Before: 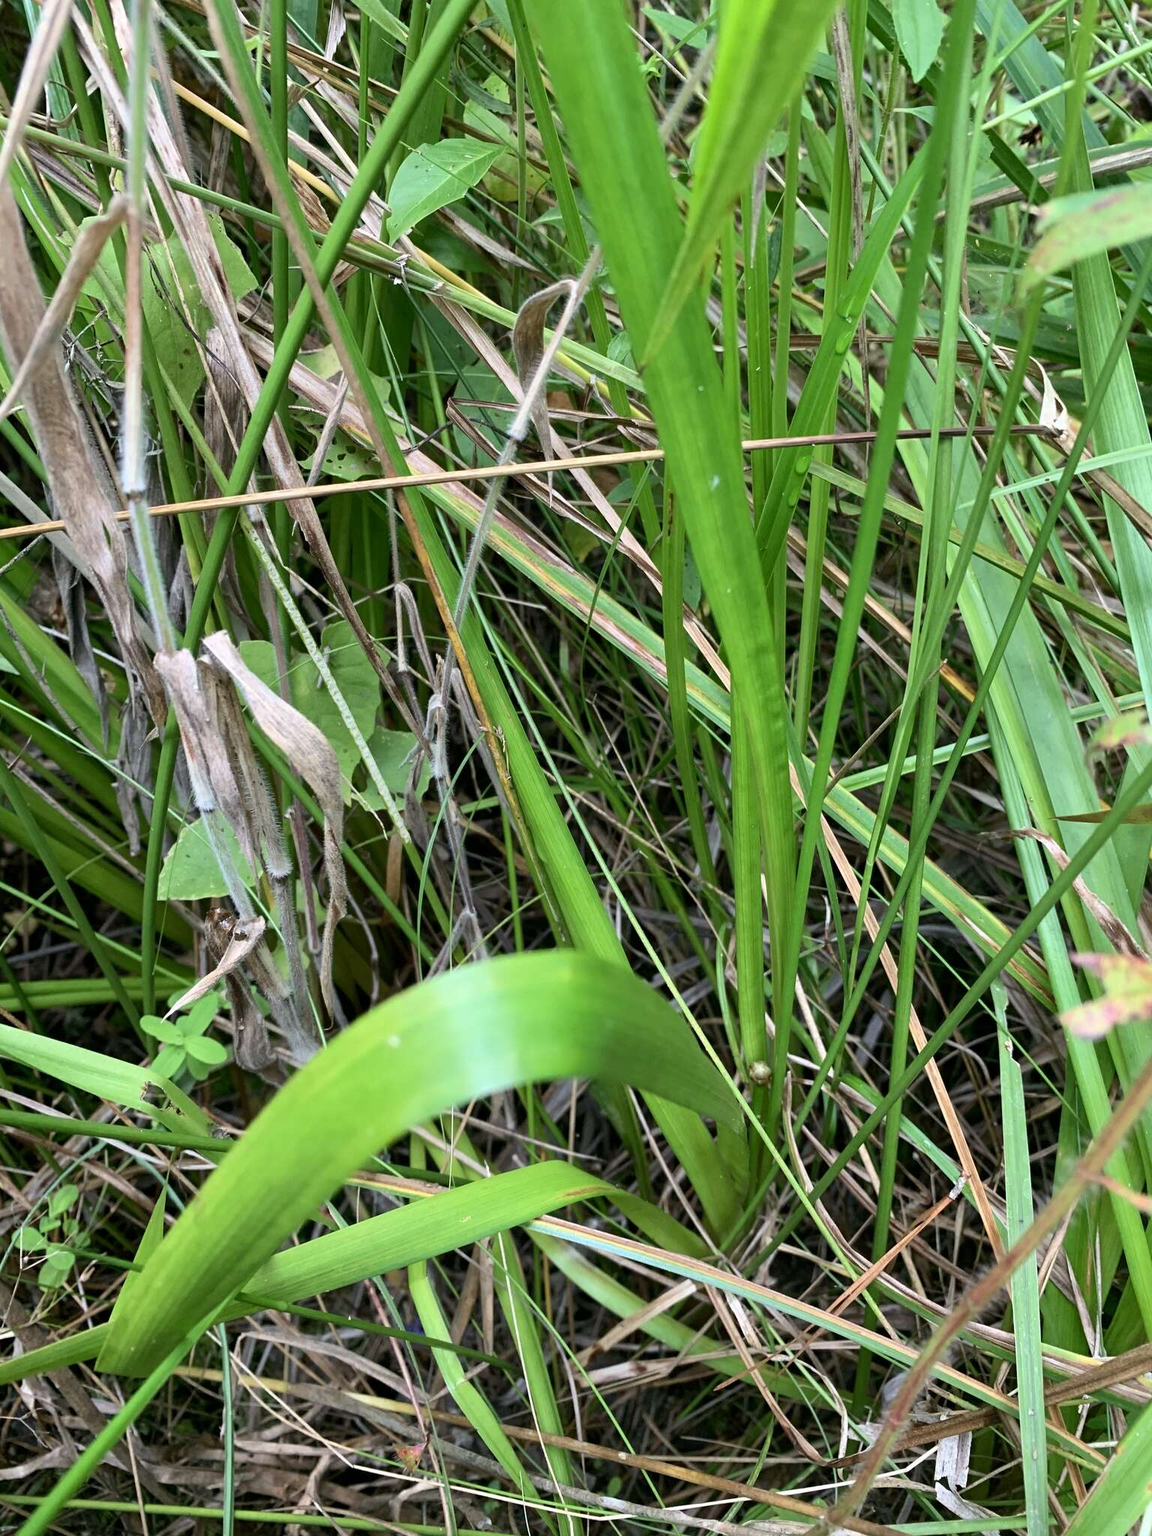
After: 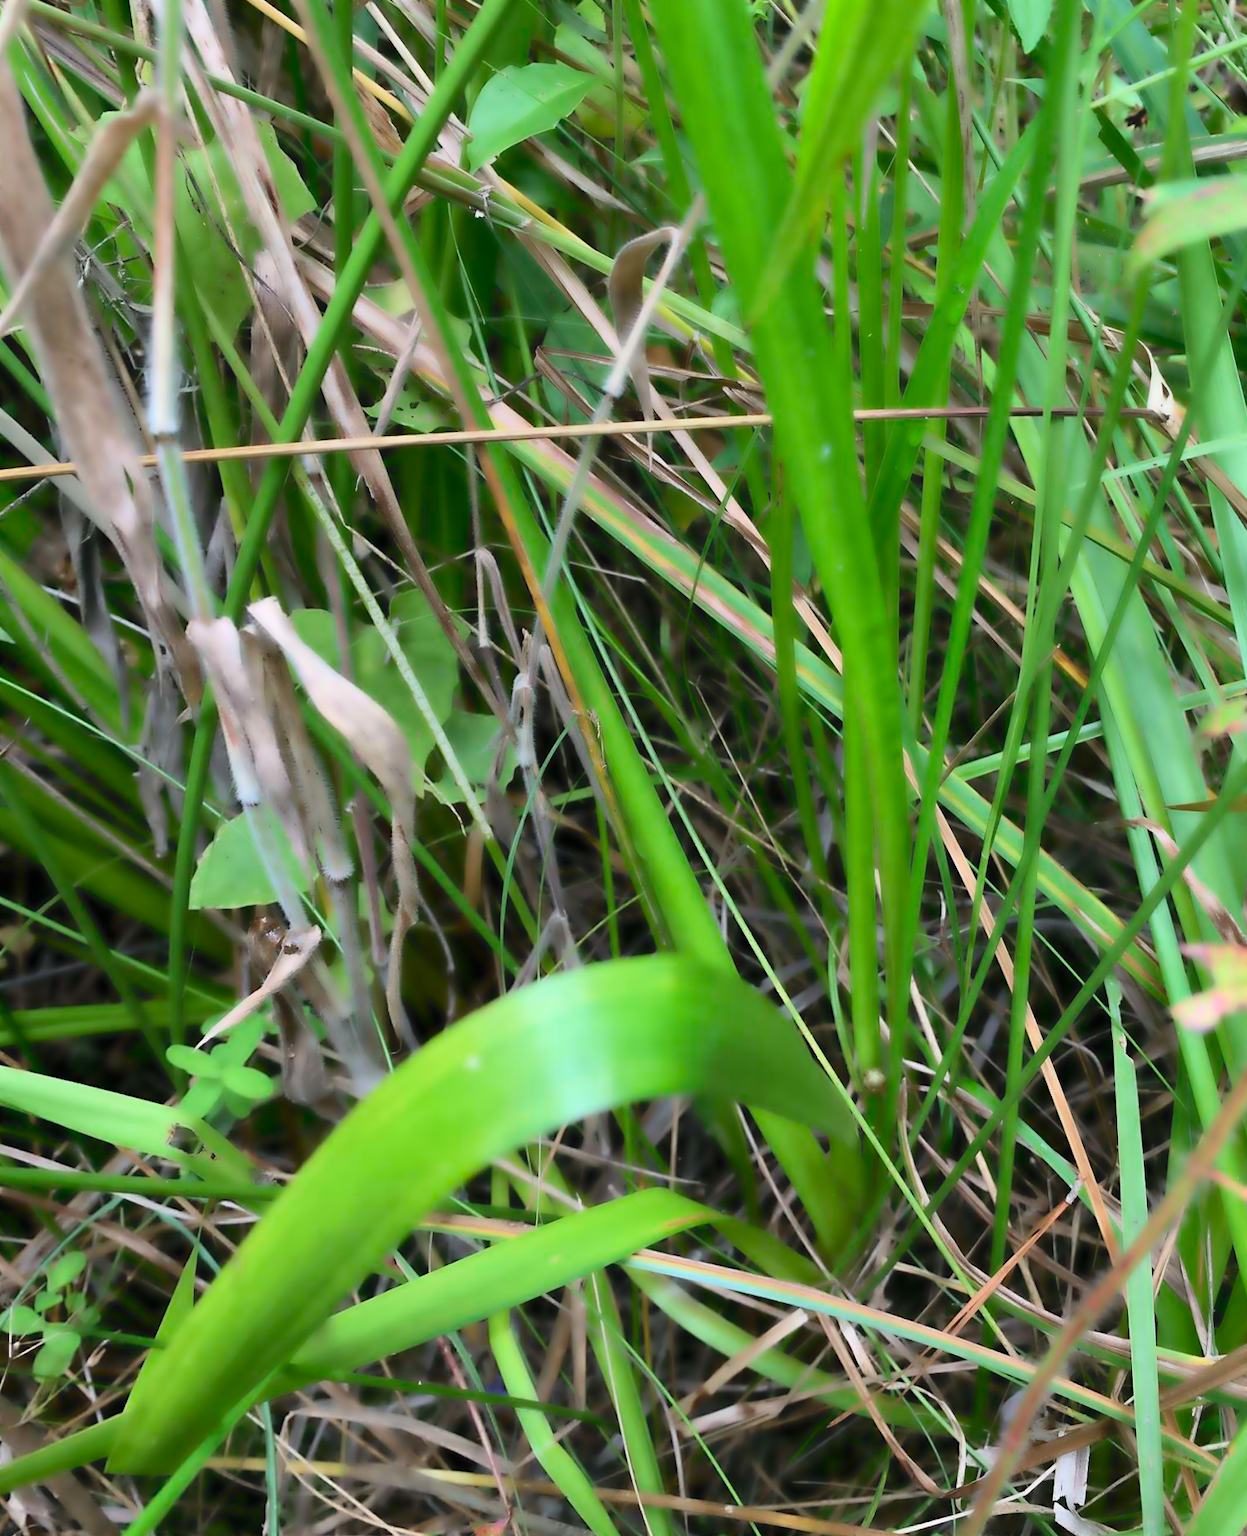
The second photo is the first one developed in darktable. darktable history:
rotate and perspective: rotation -0.013°, lens shift (vertical) -0.027, lens shift (horizontal) 0.178, crop left 0.016, crop right 0.989, crop top 0.082, crop bottom 0.918
lowpass: radius 4, soften with bilateral filter, unbound 0
